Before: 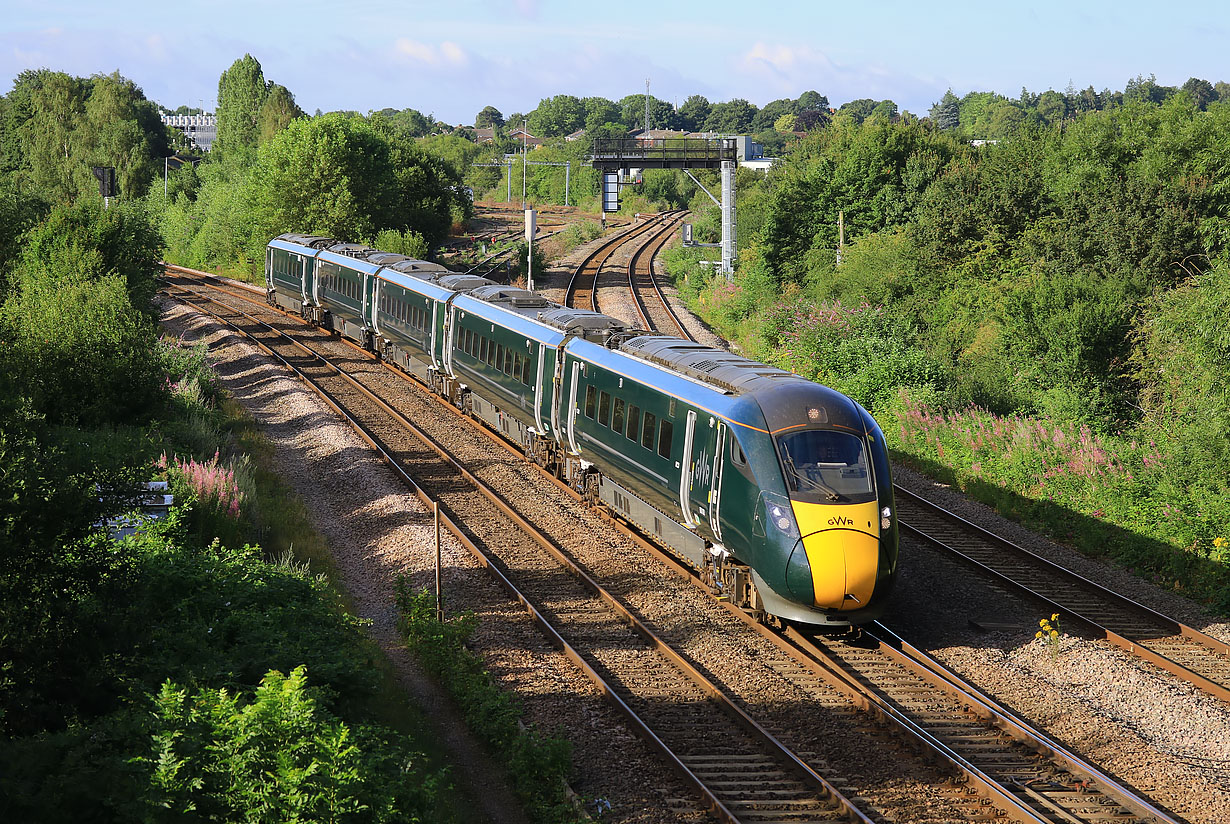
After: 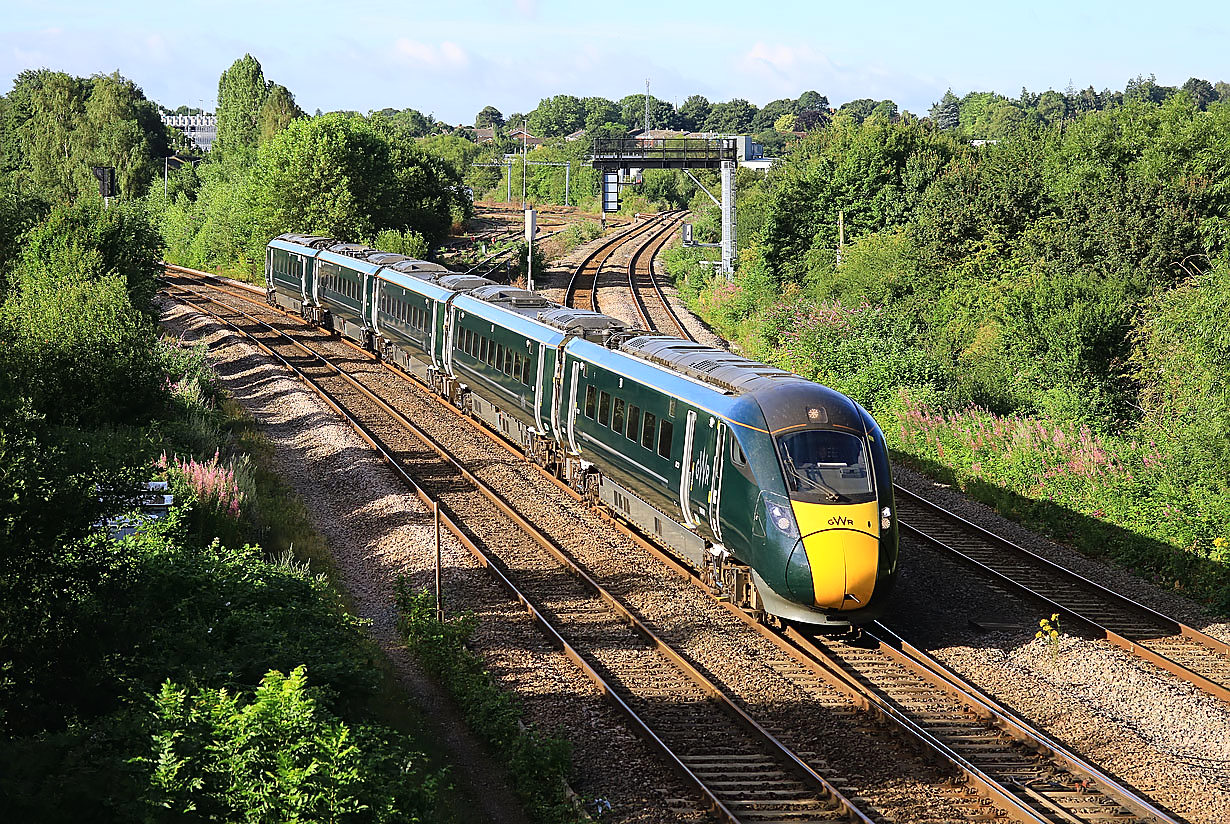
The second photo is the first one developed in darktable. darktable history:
sharpen: on, module defaults
tone curve: curves: ch0 [(0, 0.01) (0.037, 0.032) (0.131, 0.108) (0.275, 0.286) (0.483, 0.517) (0.61, 0.661) (0.697, 0.768) (0.797, 0.876) (0.888, 0.952) (0.997, 0.995)]; ch1 [(0, 0) (0.312, 0.262) (0.425, 0.402) (0.5, 0.5) (0.527, 0.532) (0.556, 0.585) (0.683, 0.706) (0.746, 0.77) (1, 1)]; ch2 [(0, 0) (0.223, 0.185) (0.333, 0.284) (0.432, 0.4) (0.502, 0.502) (0.525, 0.527) (0.545, 0.564) (0.587, 0.613) (0.636, 0.654) (0.711, 0.729) (0.845, 0.855) (0.998, 0.977)], color space Lab, linked channels, preserve colors none
tone equalizer: edges refinement/feathering 500, mask exposure compensation -1.57 EV, preserve details no
